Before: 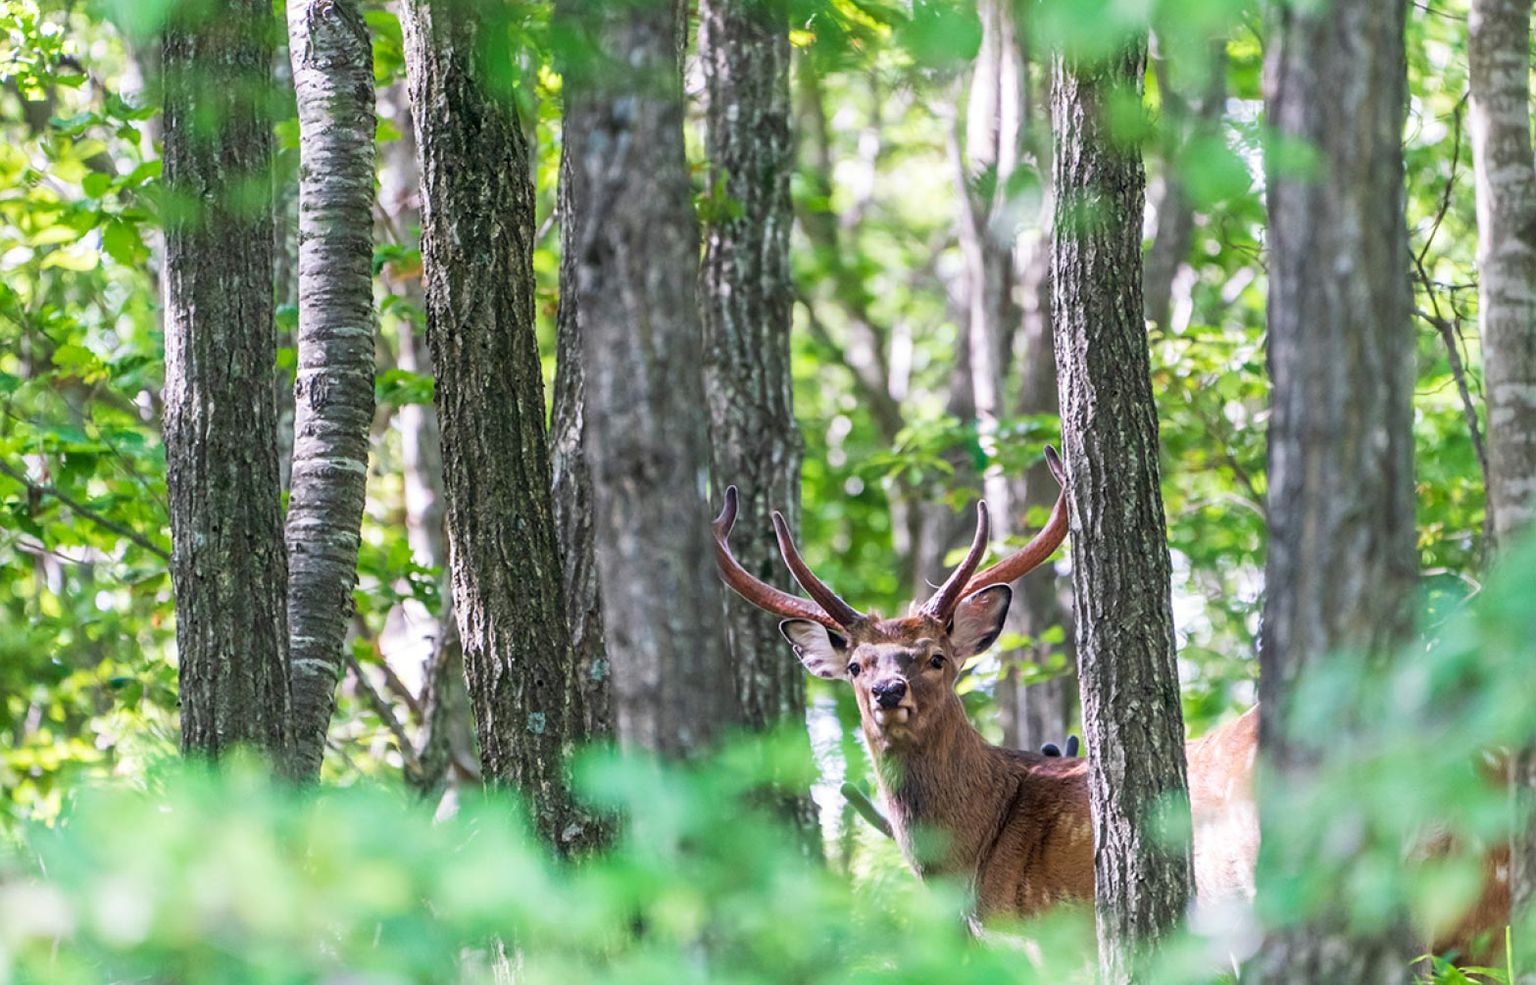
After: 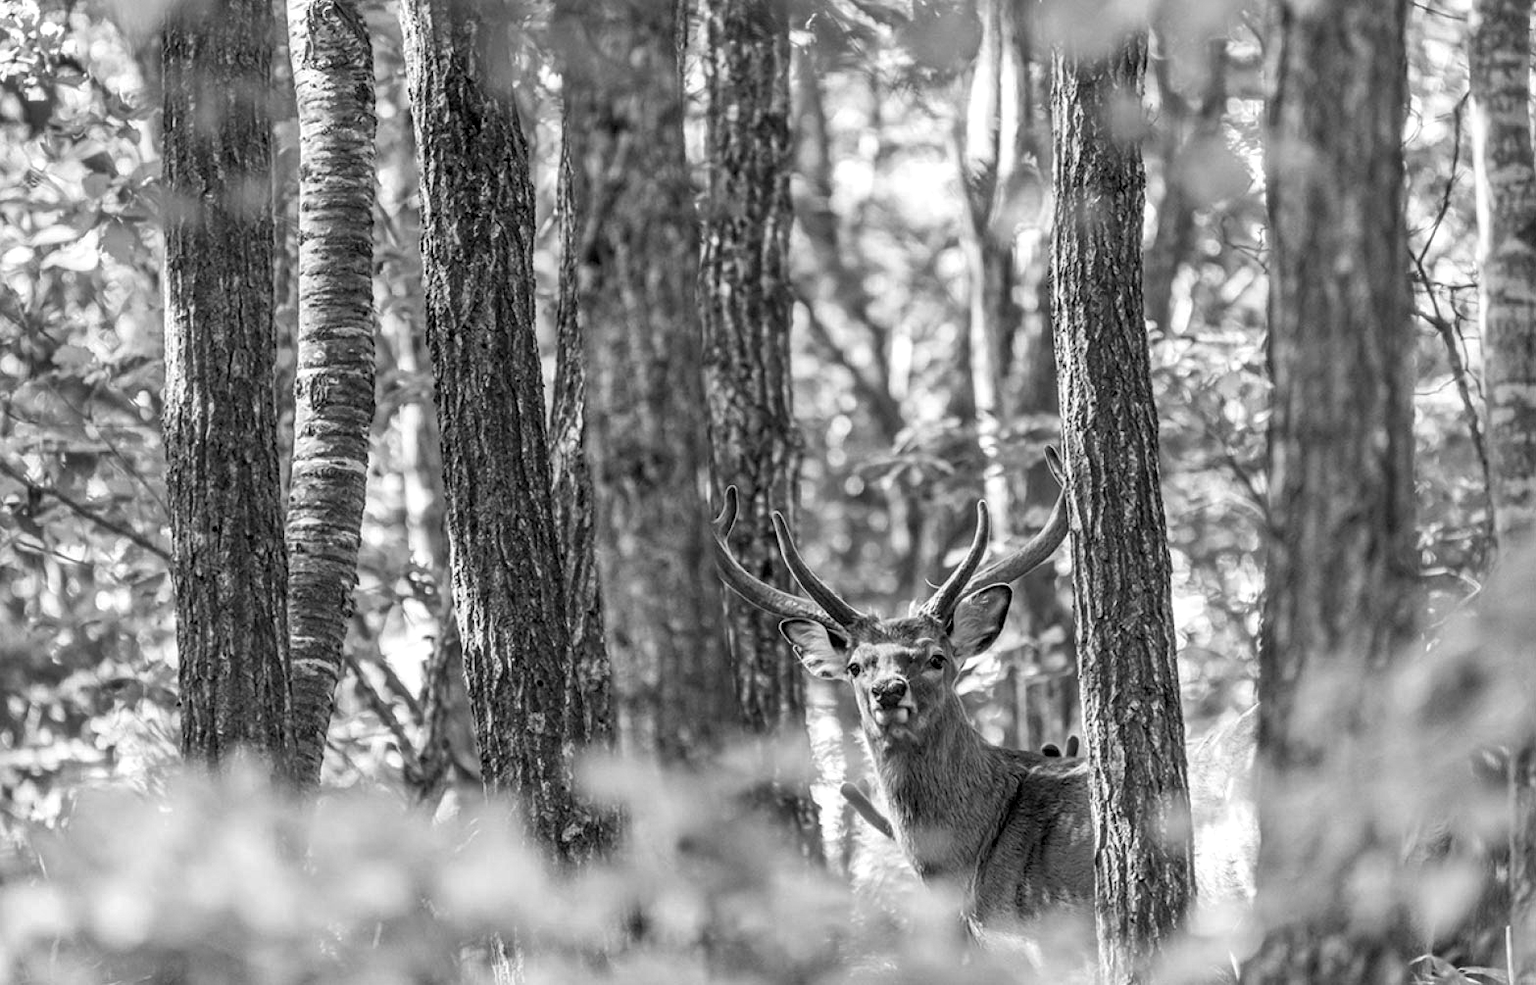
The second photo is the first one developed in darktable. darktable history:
haze removal: compatibility mode true, adaptive false
local contrast: on, module defaults
shadows and highlights: soften with gaussian
monochrome: on, module defaults
